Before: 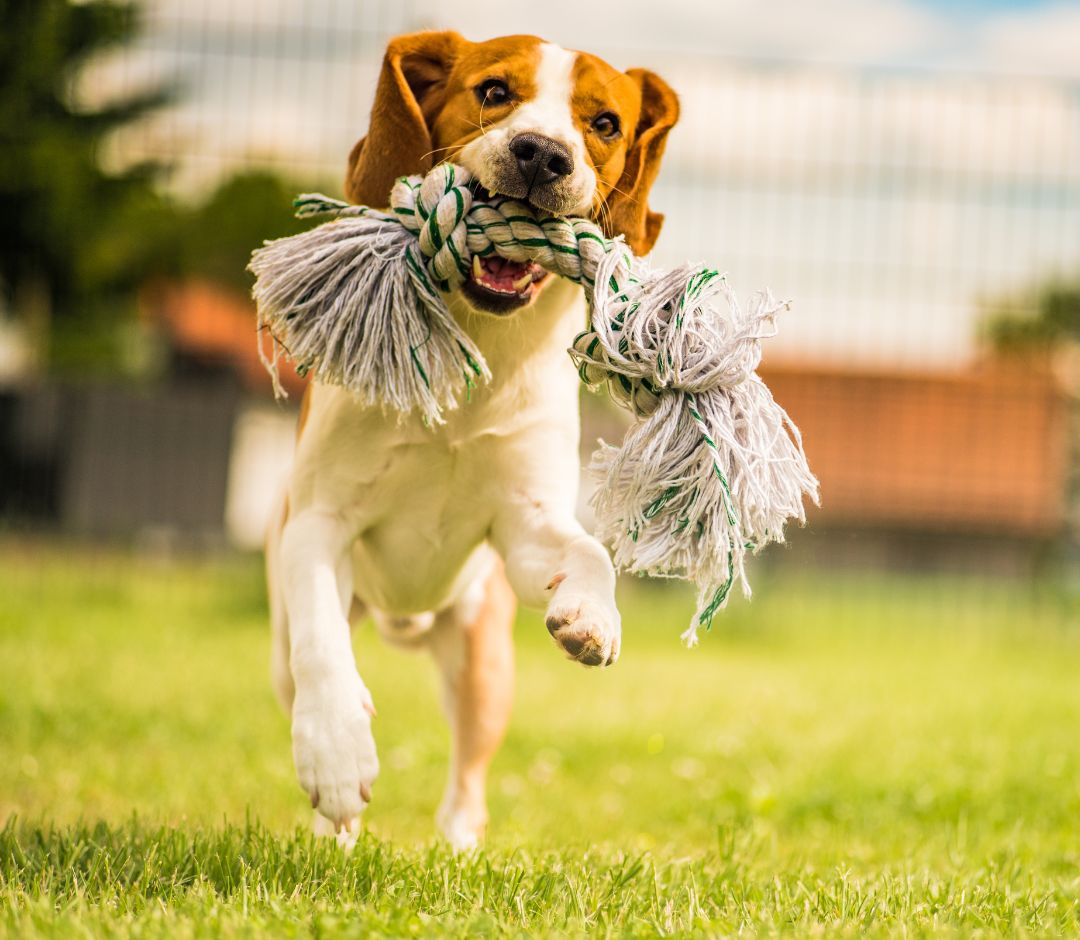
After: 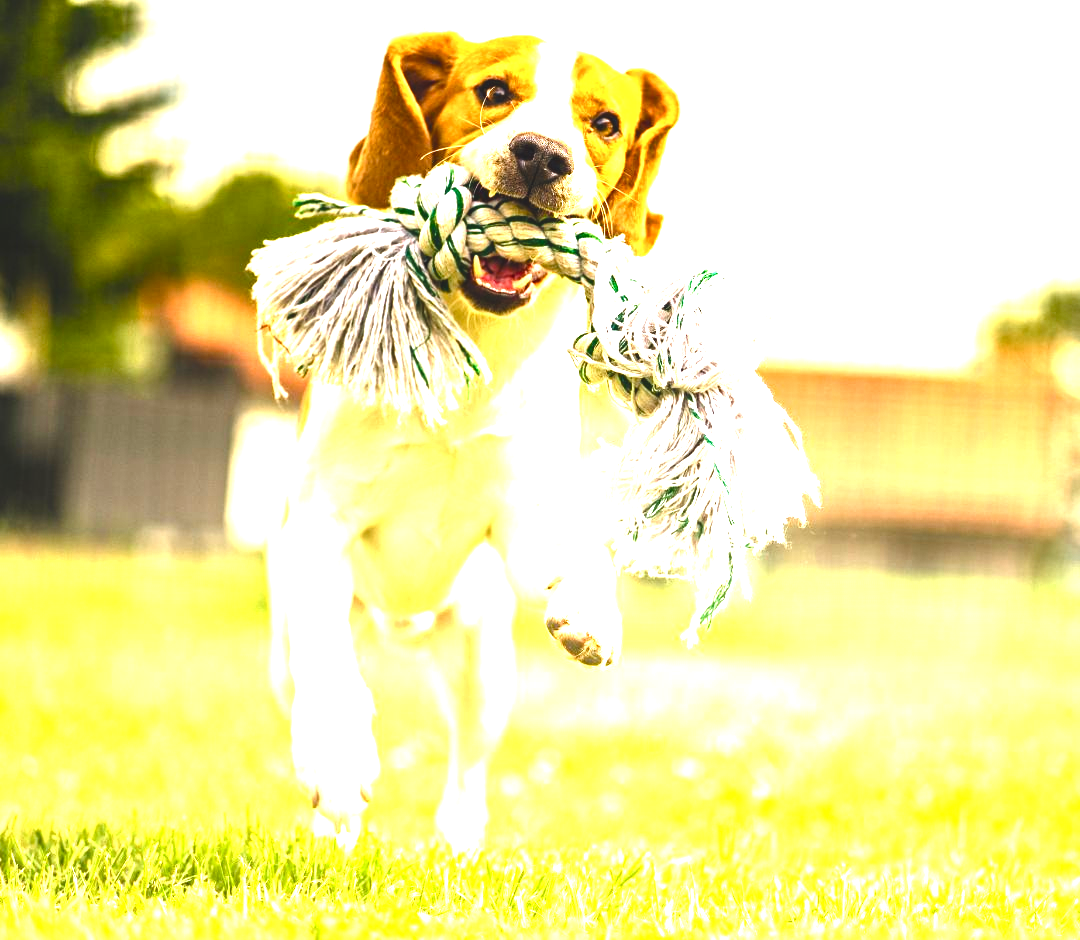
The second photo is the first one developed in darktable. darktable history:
exposure: black level correction 0, exposure 1.369 EV, compensate highlight preservation false
color balance rgb: global offset › luminance 1.981%, perceptual saturation grading › global saturation 20%, perceptual saturation grading › highlights -24.834%, perceptual saturation grading › shadows 49.346%, perceptual brilliance grading › highlights 15.854%, perceptual brilliance grading › mid-tones 6.097%, perceptual brilliance grading › shadows -15.499%, global vibrance 9.163%
